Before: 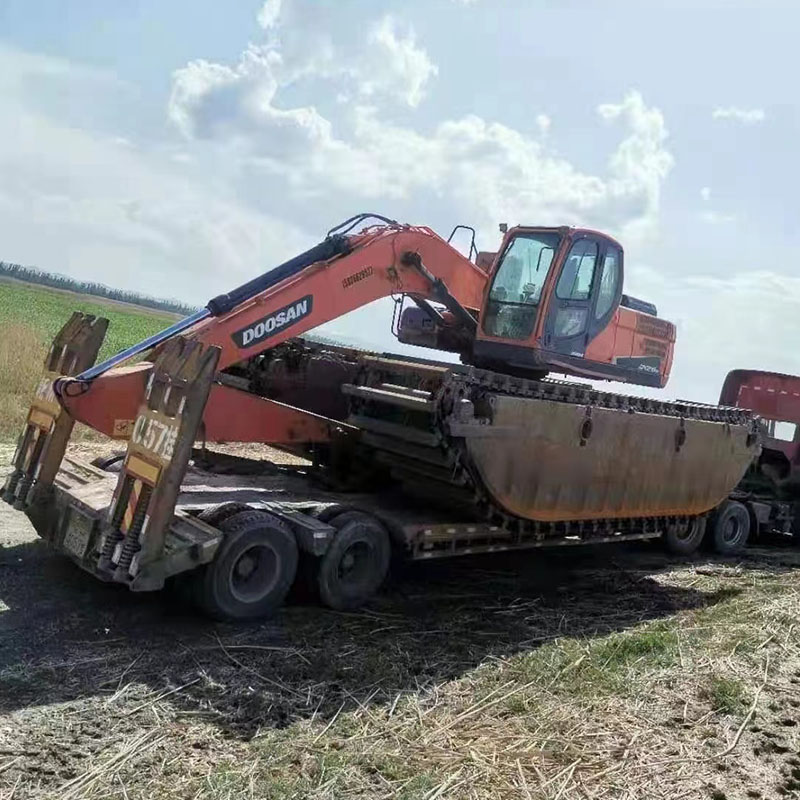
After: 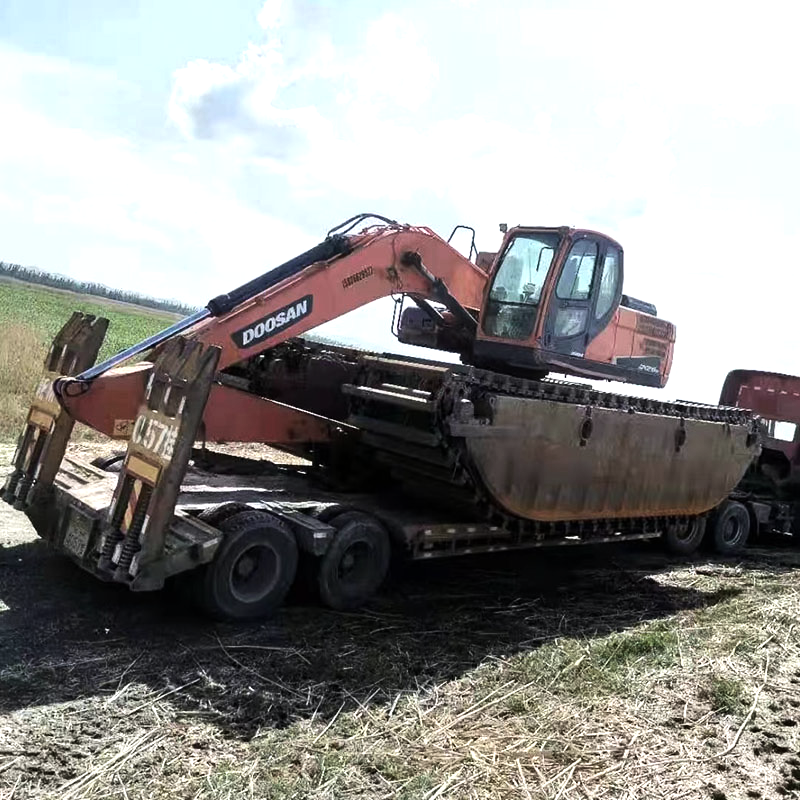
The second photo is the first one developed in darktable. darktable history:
color correction: highlights b* -0.058, saturation 0.85
tone equalizer: -8 EV -0.756 EV, -7 EV -0.735 EV, -6 EV -0.637 EV, -5 EV -0.4 EV, -3 EV 0.402 EV, -2 EV 0.6 EV, -1 EV 0.68 EV, +0 EV 0.742 EV, edges refinement/feathering 500, mask exposure compensation -1.57 EV, preserve details no
